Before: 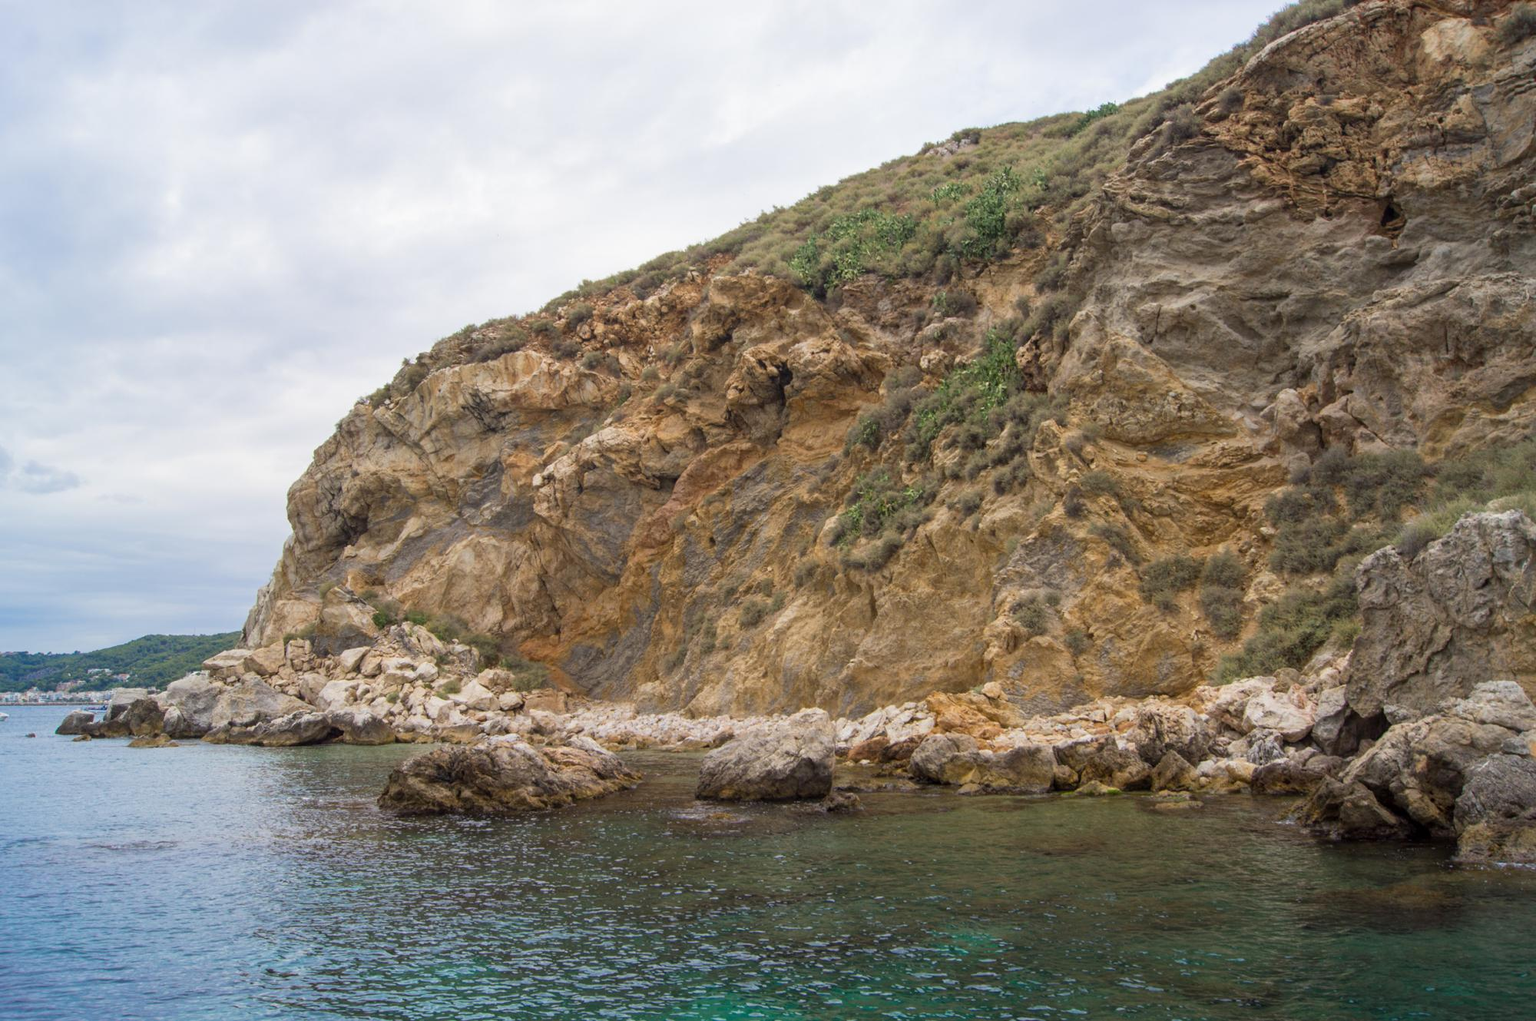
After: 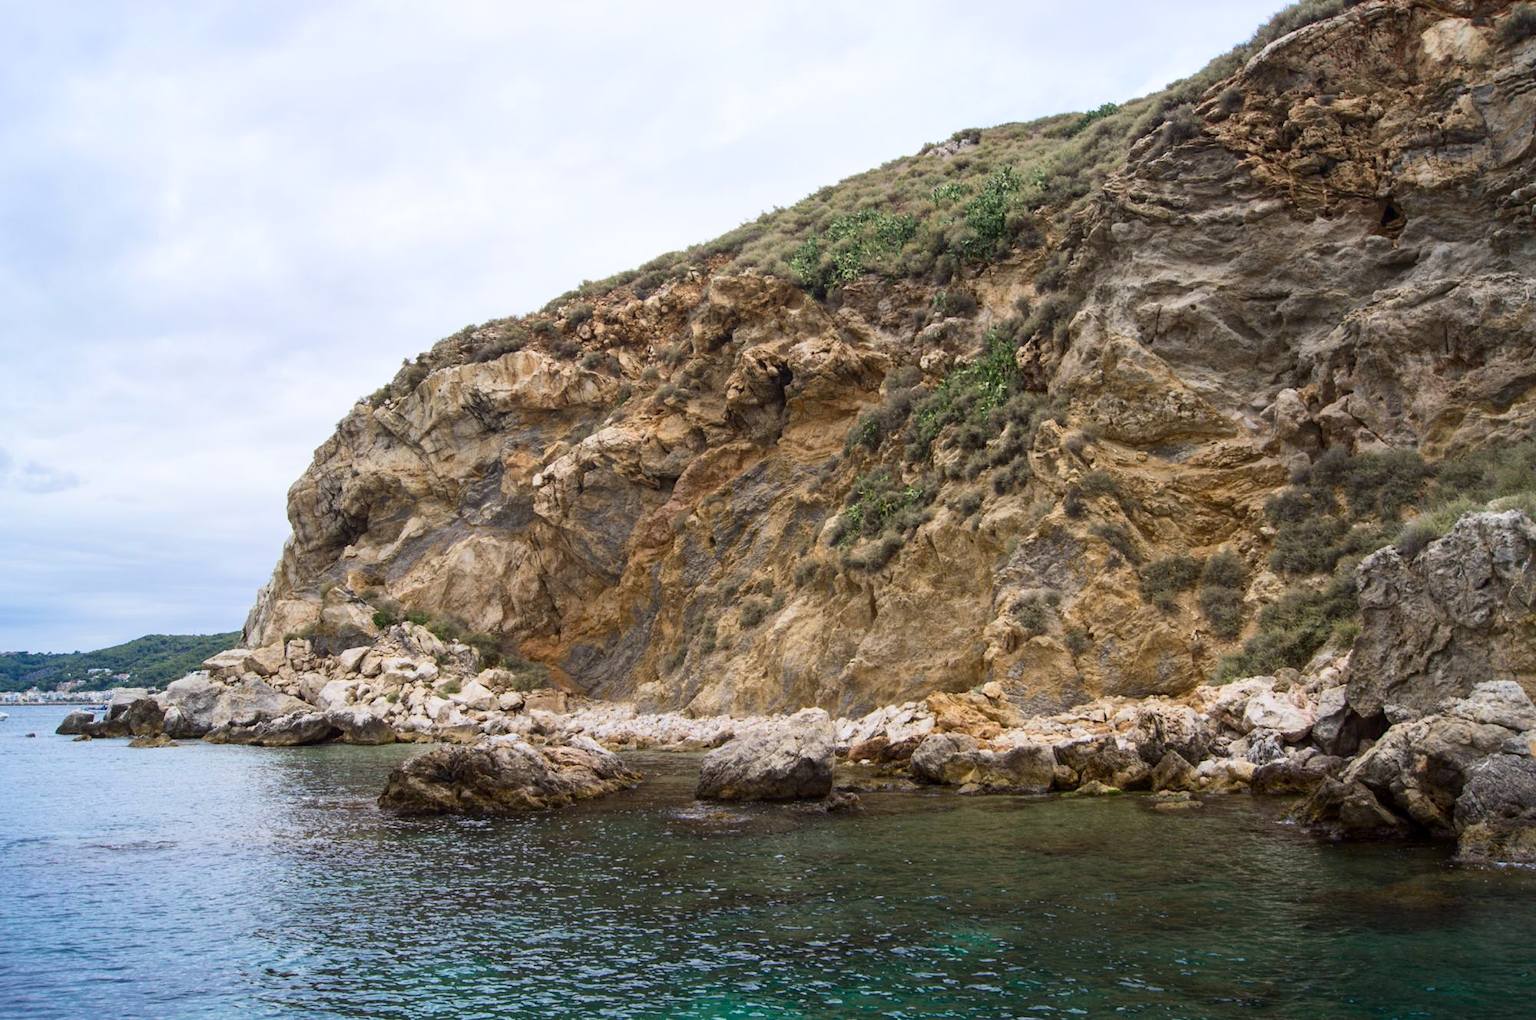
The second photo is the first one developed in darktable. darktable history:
white balance: red 0.983, blue 1.036
contrast brightness saturation: contrast 0.22
